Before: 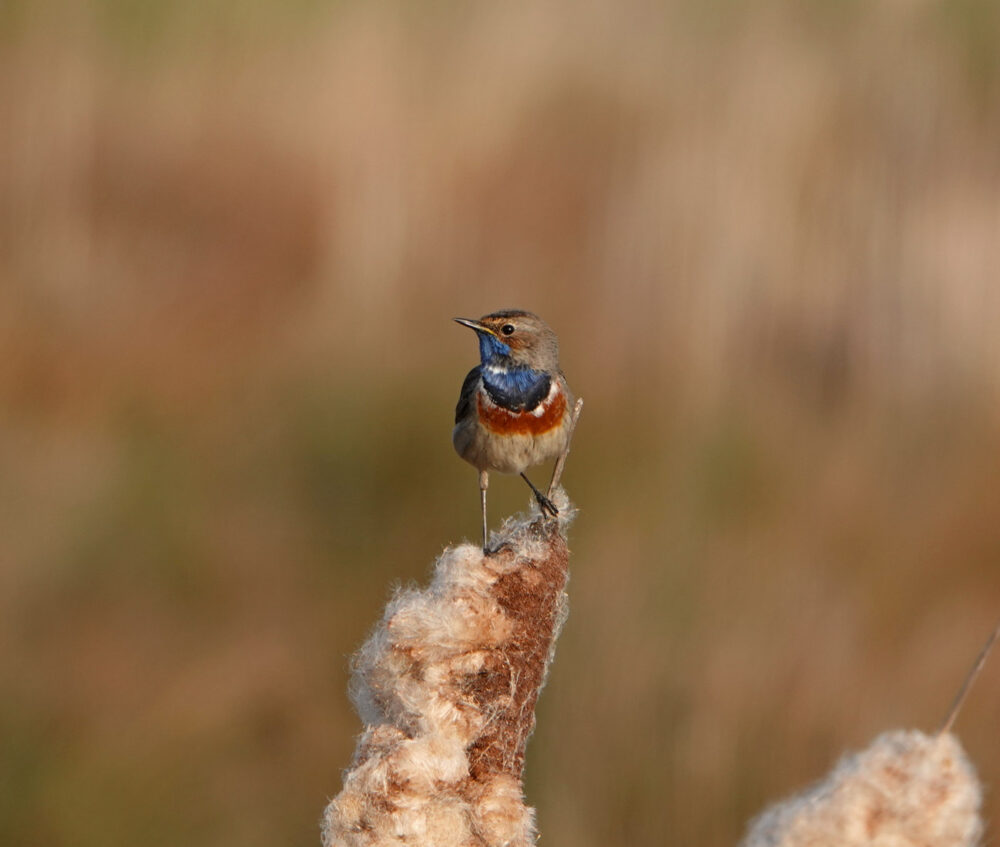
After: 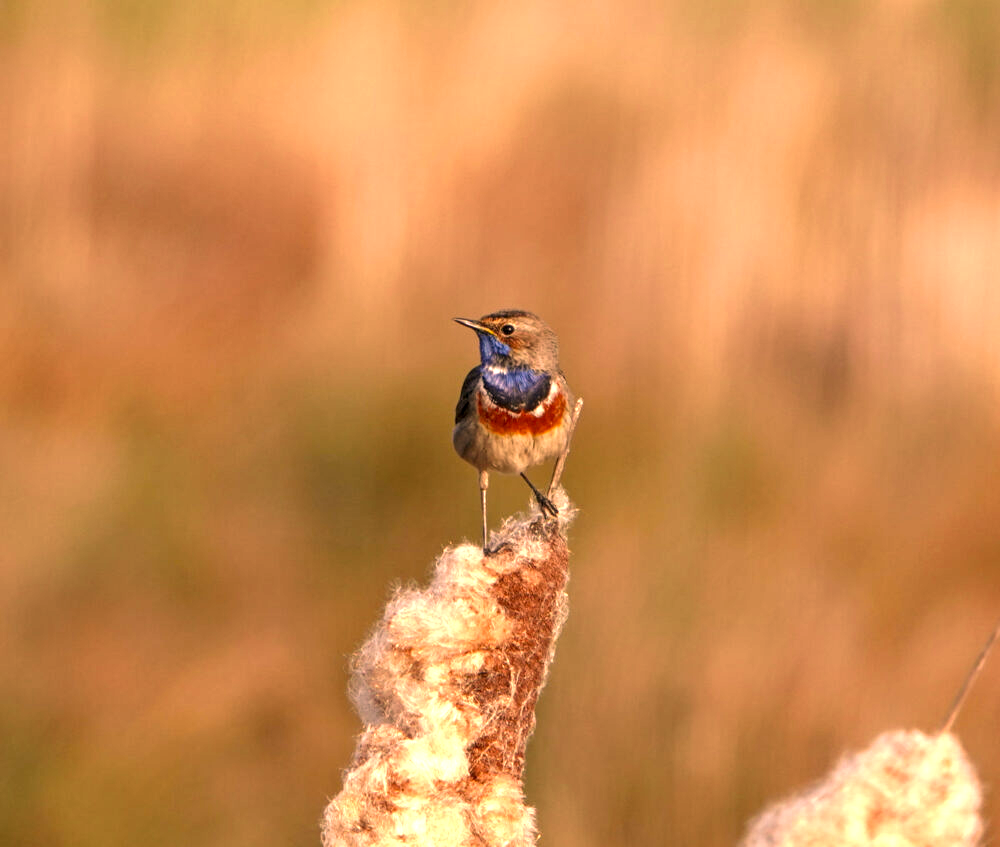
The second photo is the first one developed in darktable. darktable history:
color correction: highlights a* 17.88, highlights b* 18.79
velvia: on, module defaults
local contrast: on, module defaults
exposure: black level correction 0, exposure 0.9 EV, compensate highlight preservation false
